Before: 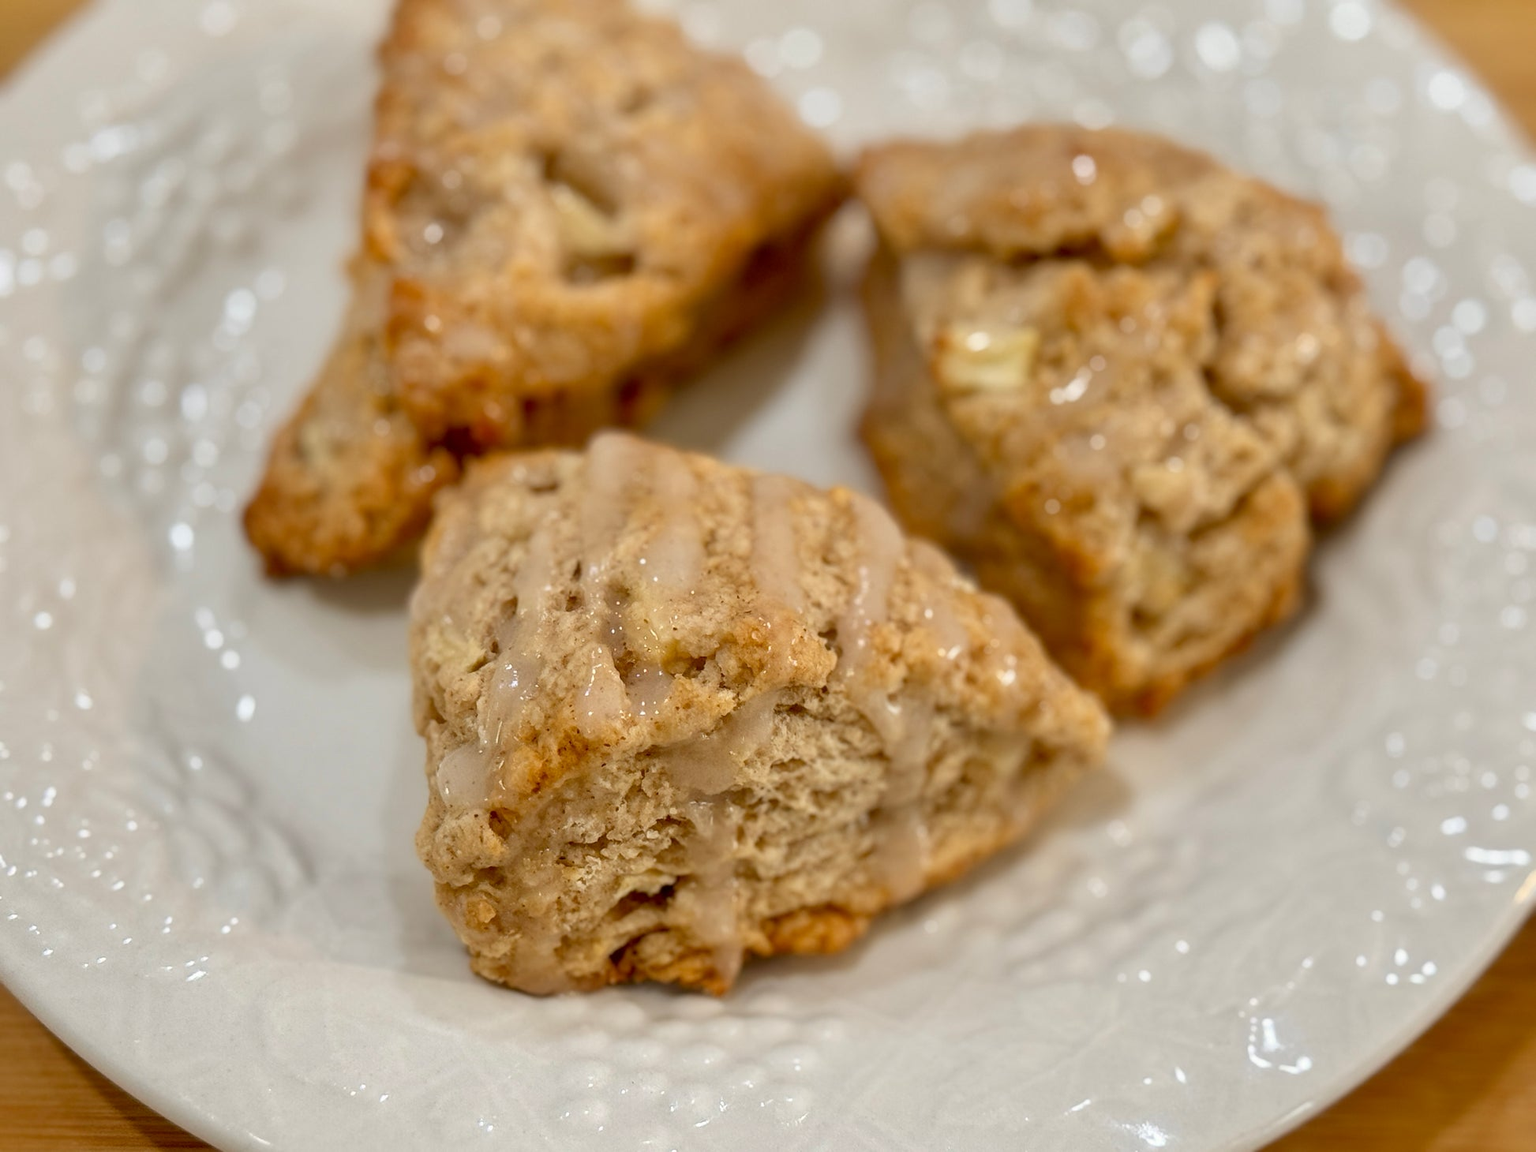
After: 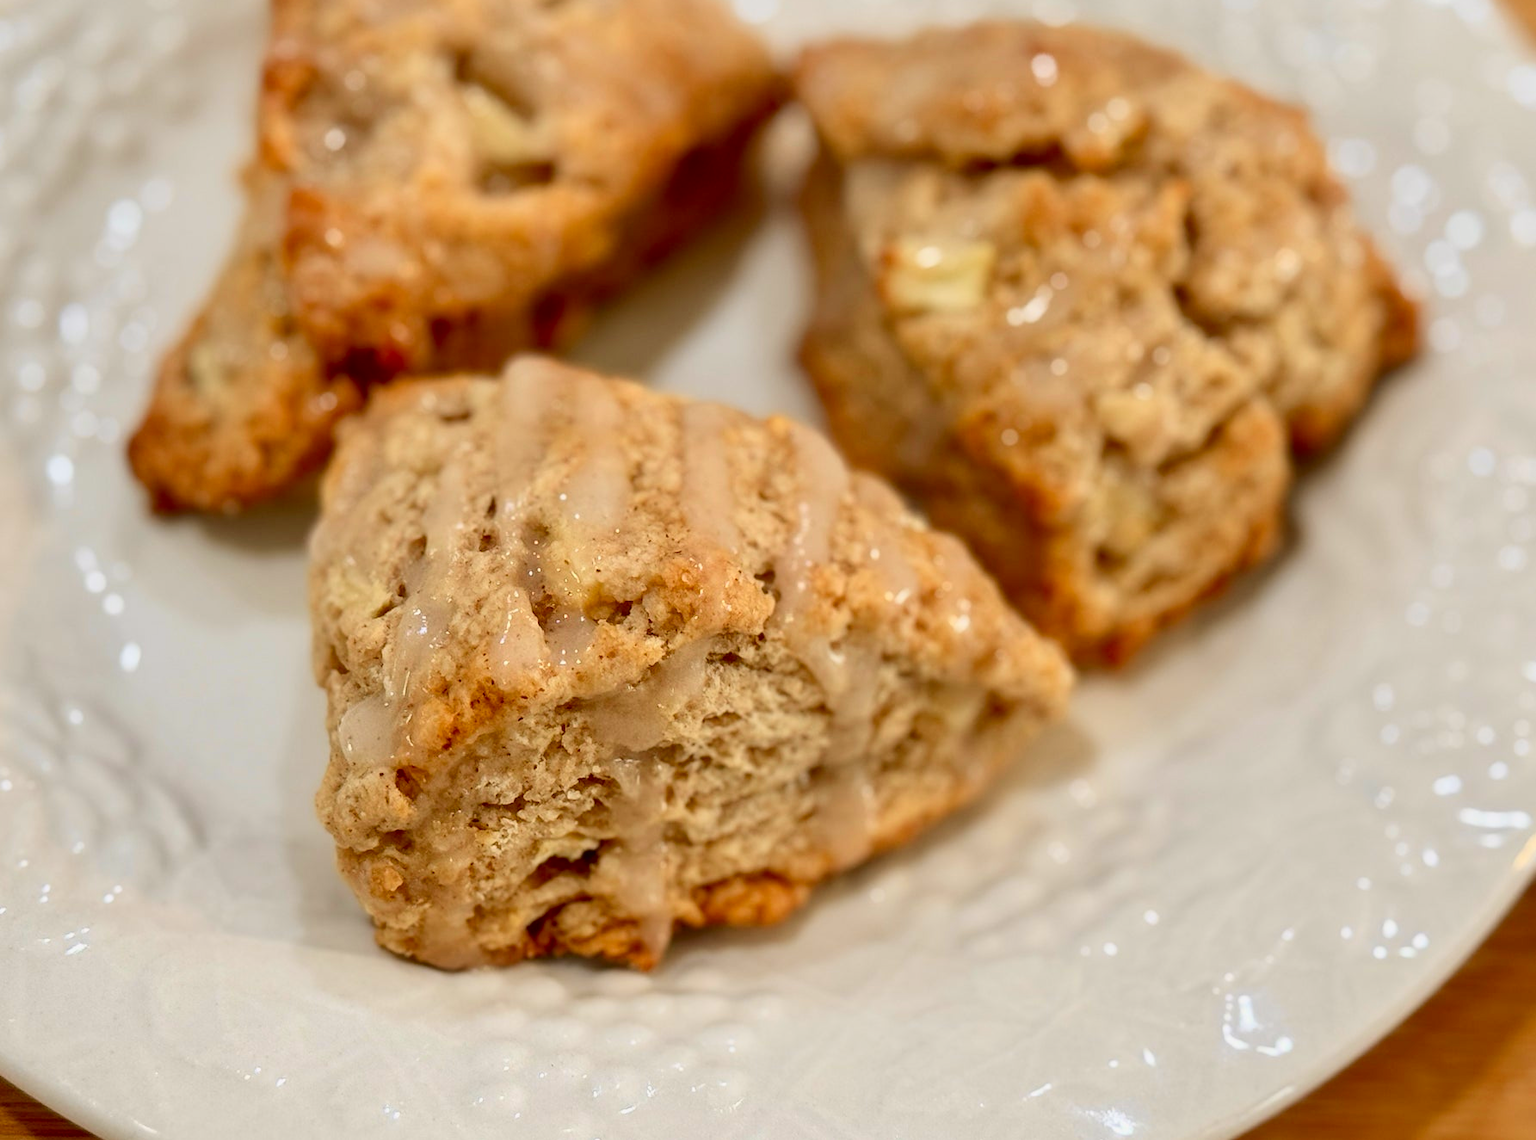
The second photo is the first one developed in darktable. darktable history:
tone curve: curves: ch0 [(0, 0.011) (0.139, 0.106) (0.295, 0.271) (0.499, 0.523) (0.739, 0.782) (0.857, 0.879) (1, 0.967)]; ch1 [(0, 0) (0.291, 0.229) (0.394, 0.365) (0.469, 0.456) (0.495, 0.497) (0.524, 0.53) (0.588, 0.62) (0.725, 0.779) (1, 1)]; ch2 [(0, 0) (0.125, 0.089) (0.35, 0.317) (0.437, 0.42) (0.502, 0.499) (0.537, 0.551) (0.613, 0.636) (1, 1)], color space Lab, independent channels, preserve colors none
crop and rotate: left 8.262%, top 9.226%
